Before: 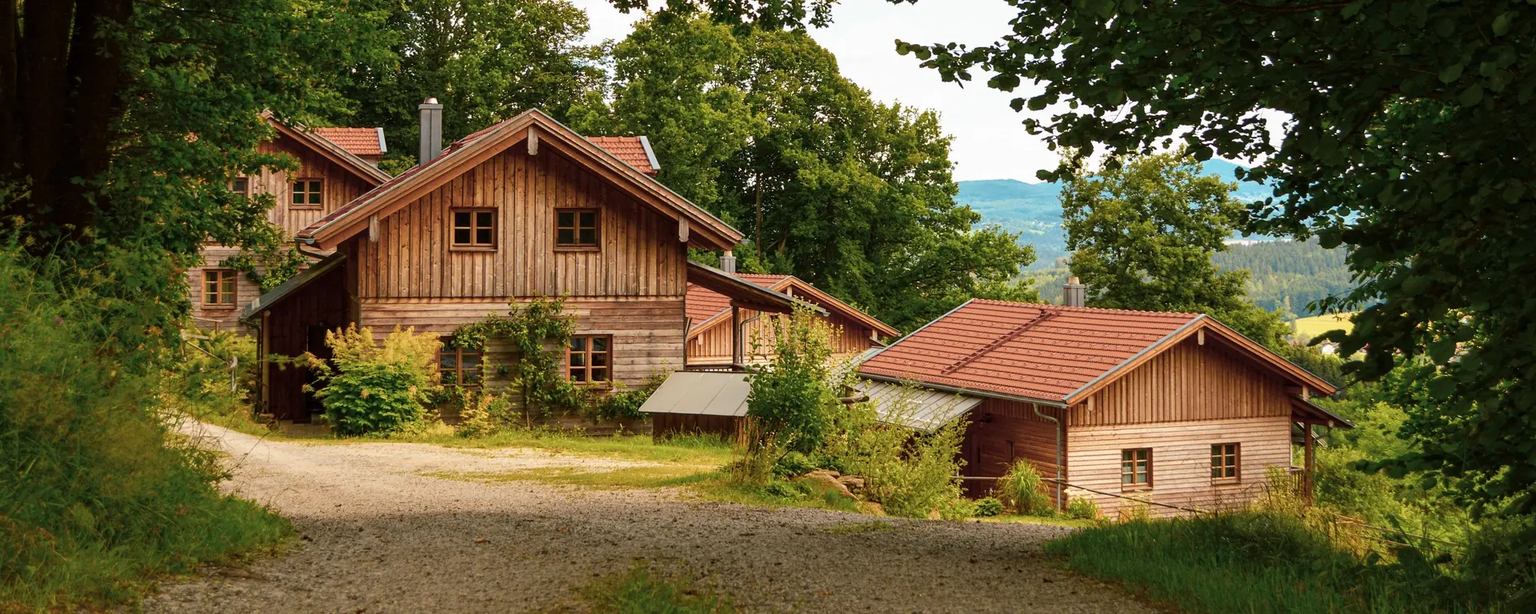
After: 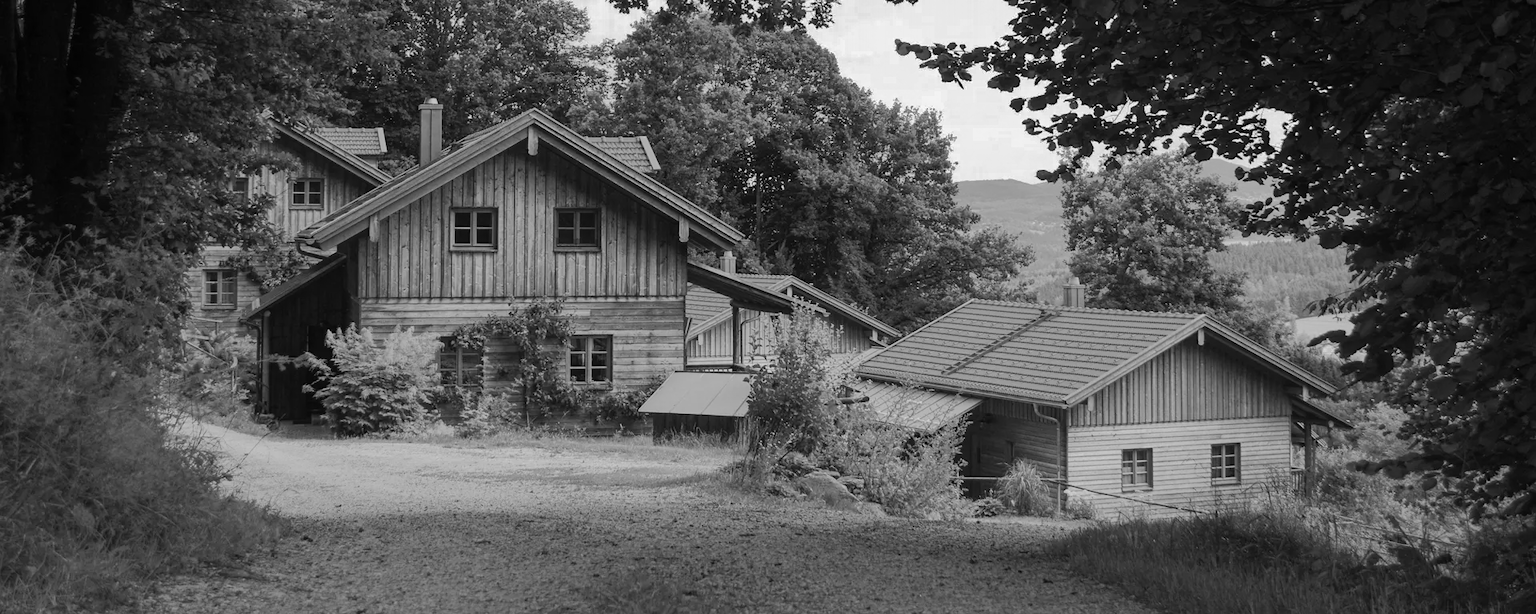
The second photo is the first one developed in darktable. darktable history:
monochrome: a 16.01, b -2.65, highlights 0.52
contrast equalizer: octaves 7, y [[0.6 ×6], [0.55 ×6], [0 ×6], [0 ×6], [0 ×6]], mix -0.3
shadows and highlights: shadows -19.91, highlights -73.15
